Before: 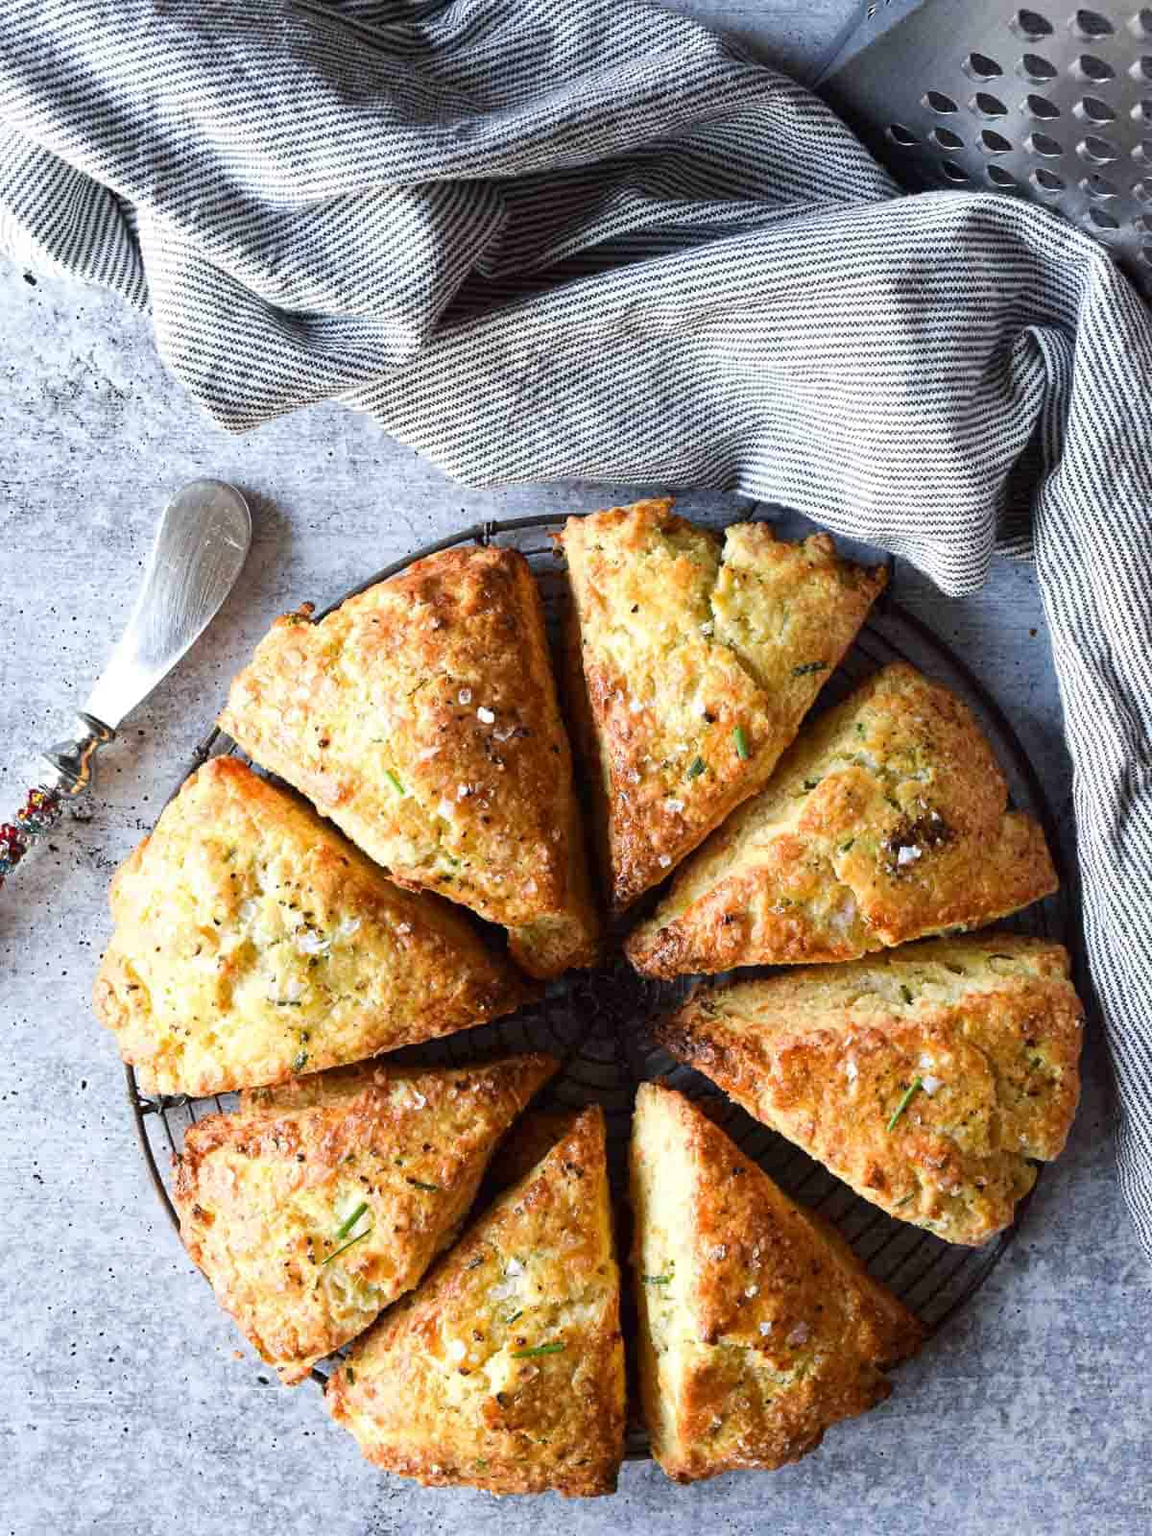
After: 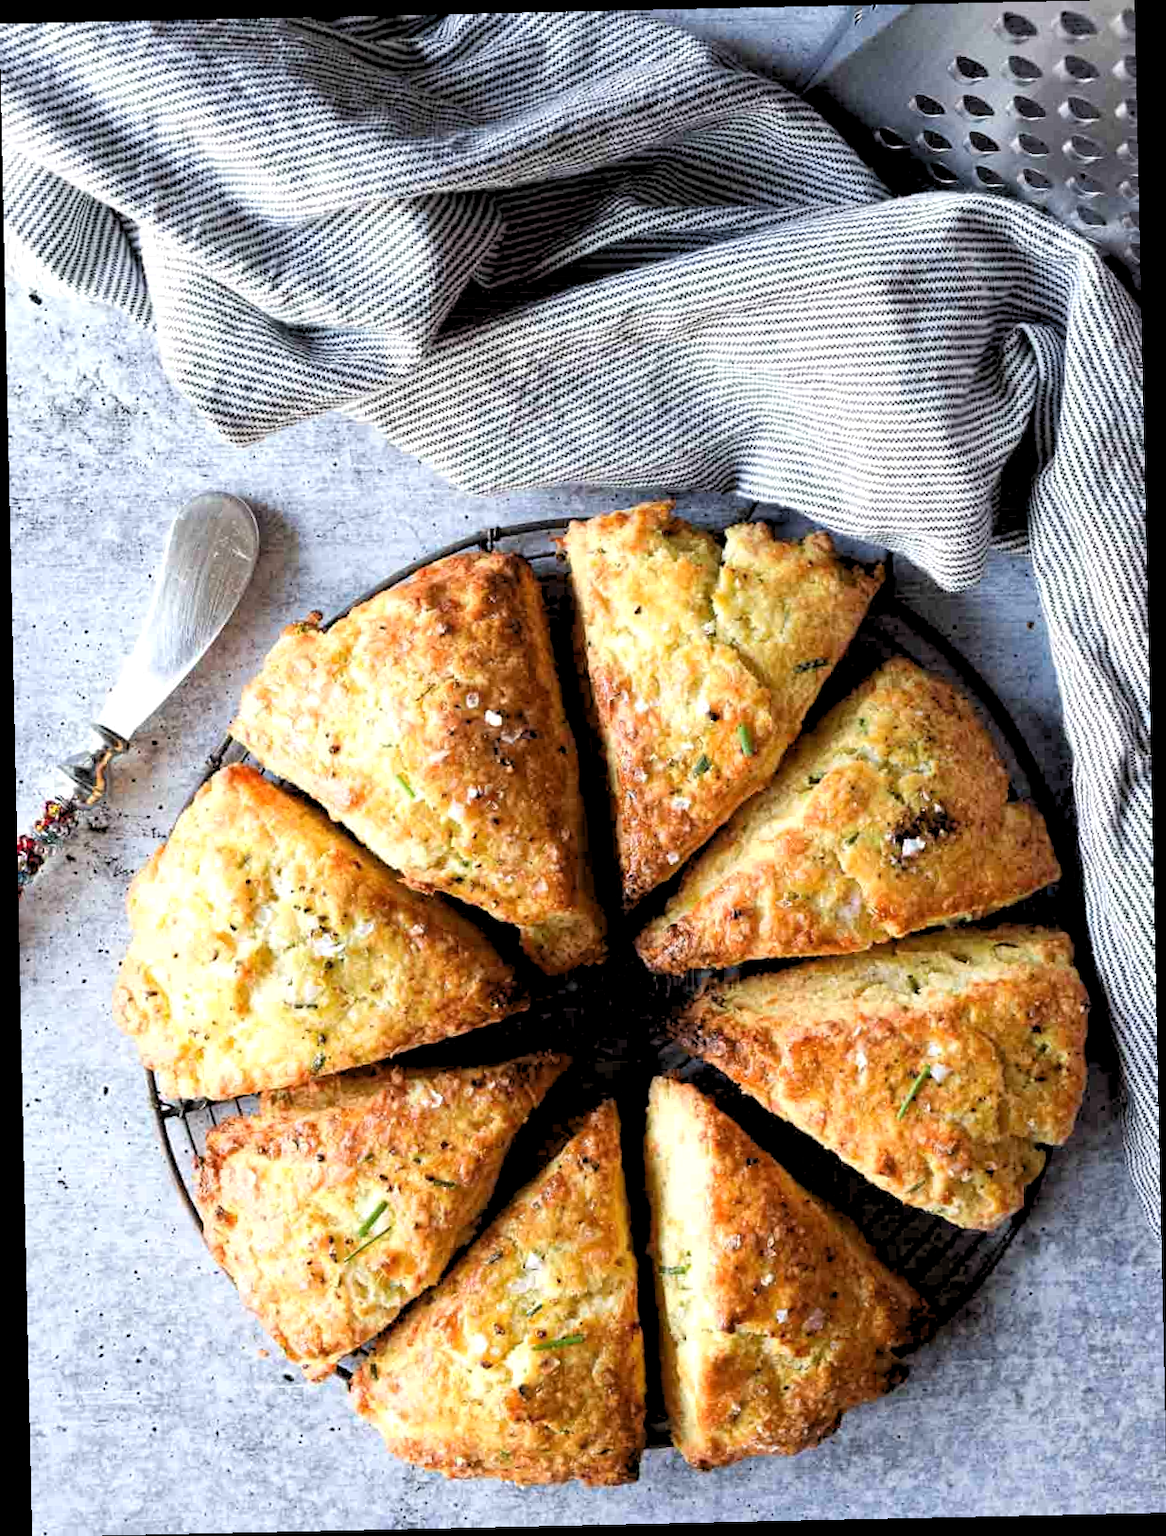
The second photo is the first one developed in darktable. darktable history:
rotate and perspective: rotation -1.24°, automatic cropping off
rgb levels: levels [[0.013, 0.434, 0.89], [0, 0.5, 1], [0, 0.5, 1]]
